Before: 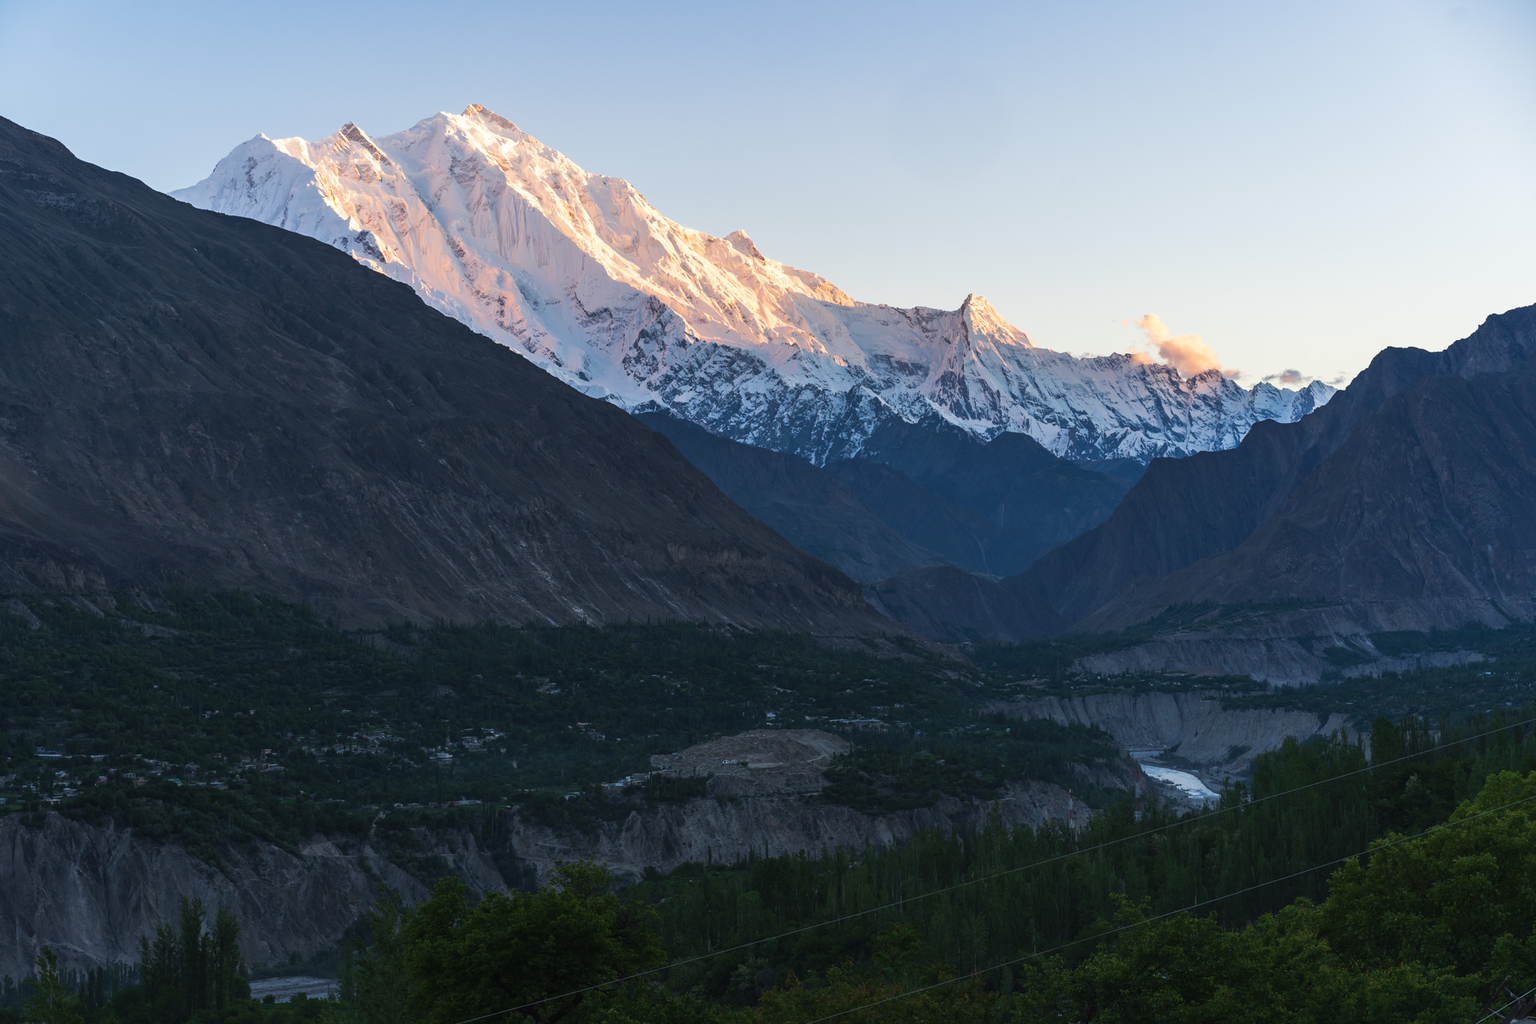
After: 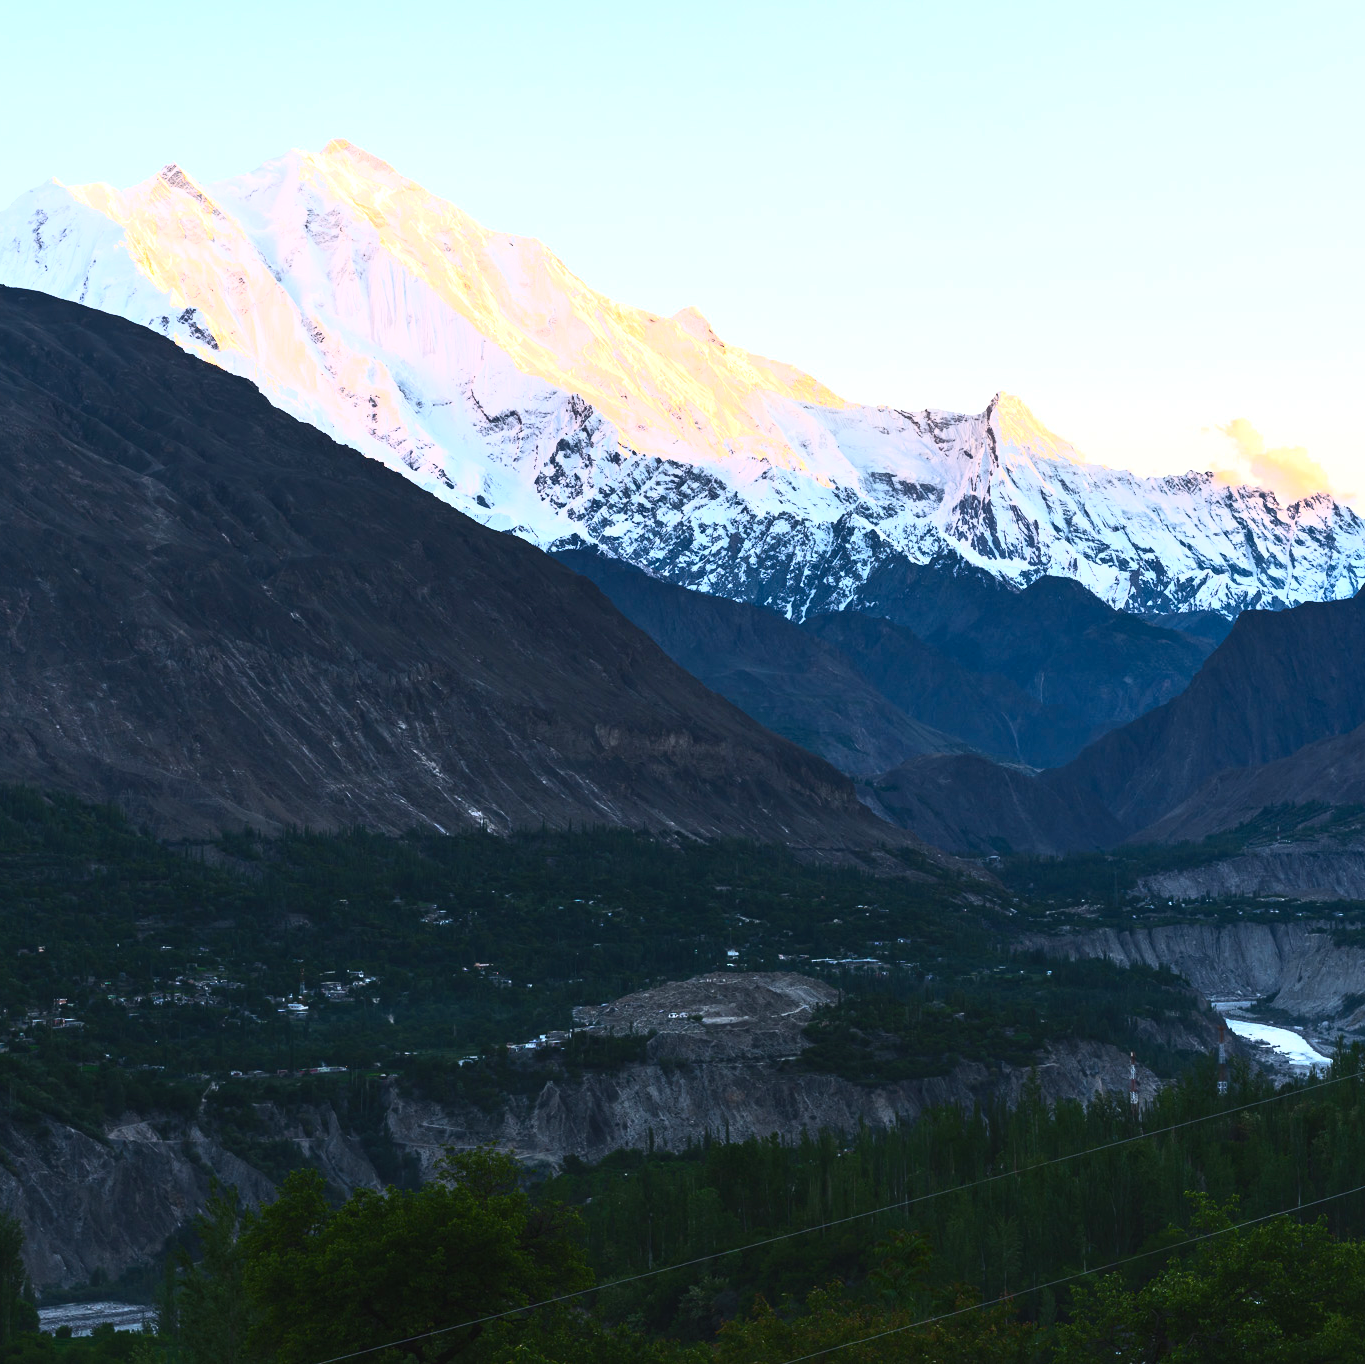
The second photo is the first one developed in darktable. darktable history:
crop and rotate: left 14.436%, right 18.898%
contrast brightness saturation: contrast 0.62, brightness 0.34, saturation 0.14
white balance: emerald 1
exposure: exposure 0.515 EV, compensate highlight preservation false
shadows and highlights: shadows 20.55, highlights -20.99, soften with gaussian
